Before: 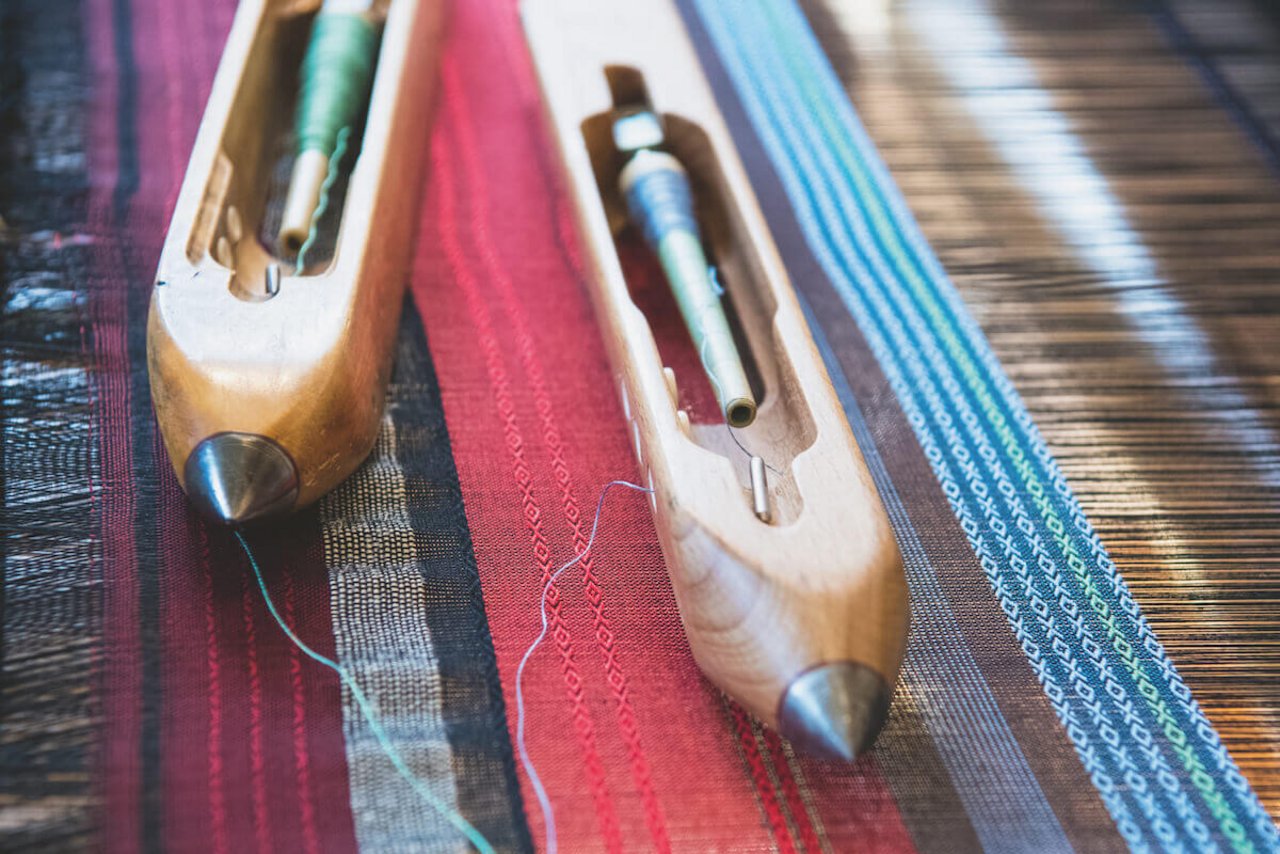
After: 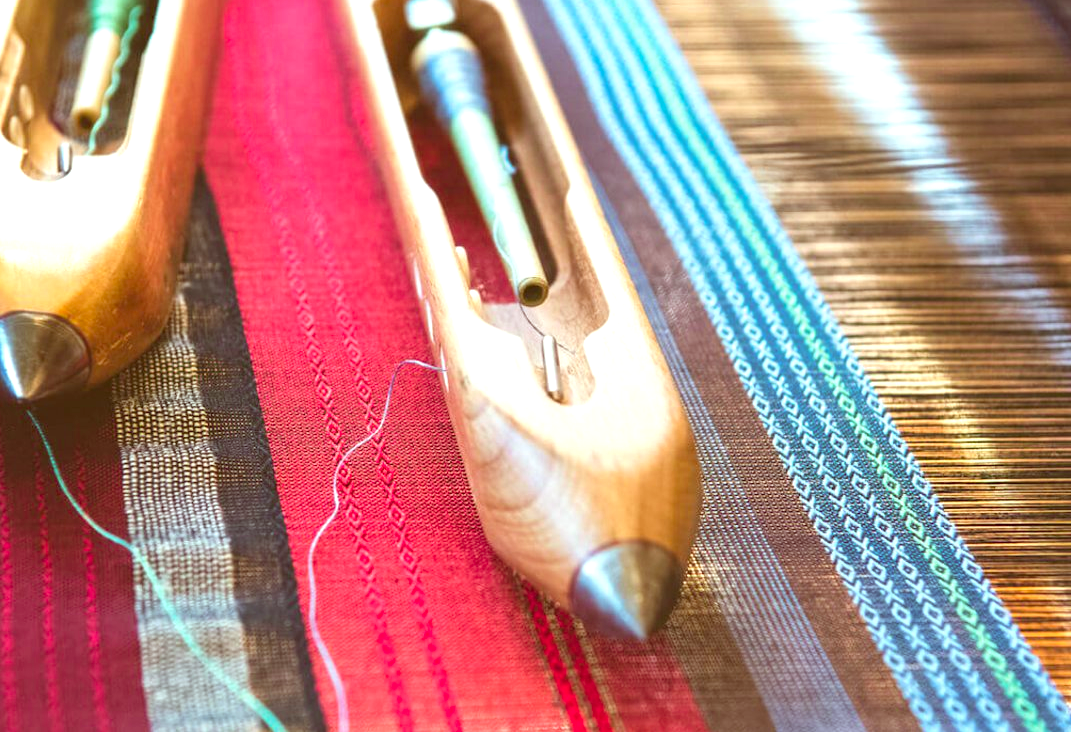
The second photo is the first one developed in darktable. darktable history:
color calibration: output R [0.972, 0.068, -0.094, 0], output G [-0.178, 1.216, -0.086, 0], output B [0.095, -0.136, 0.98, 0], illuminant custom, x 0.371, y 0.381, temperature 4283.16 K
exposure: black level correction 0, exposure 0.7 EV, compensate exposure bias true, compensate highlight preservation false
crop: left 16.315%, top 14.246%
color correction: highlights a* 1.12, highlights b* 24.26, shadows a* 15.58, shadows b* 24.26
